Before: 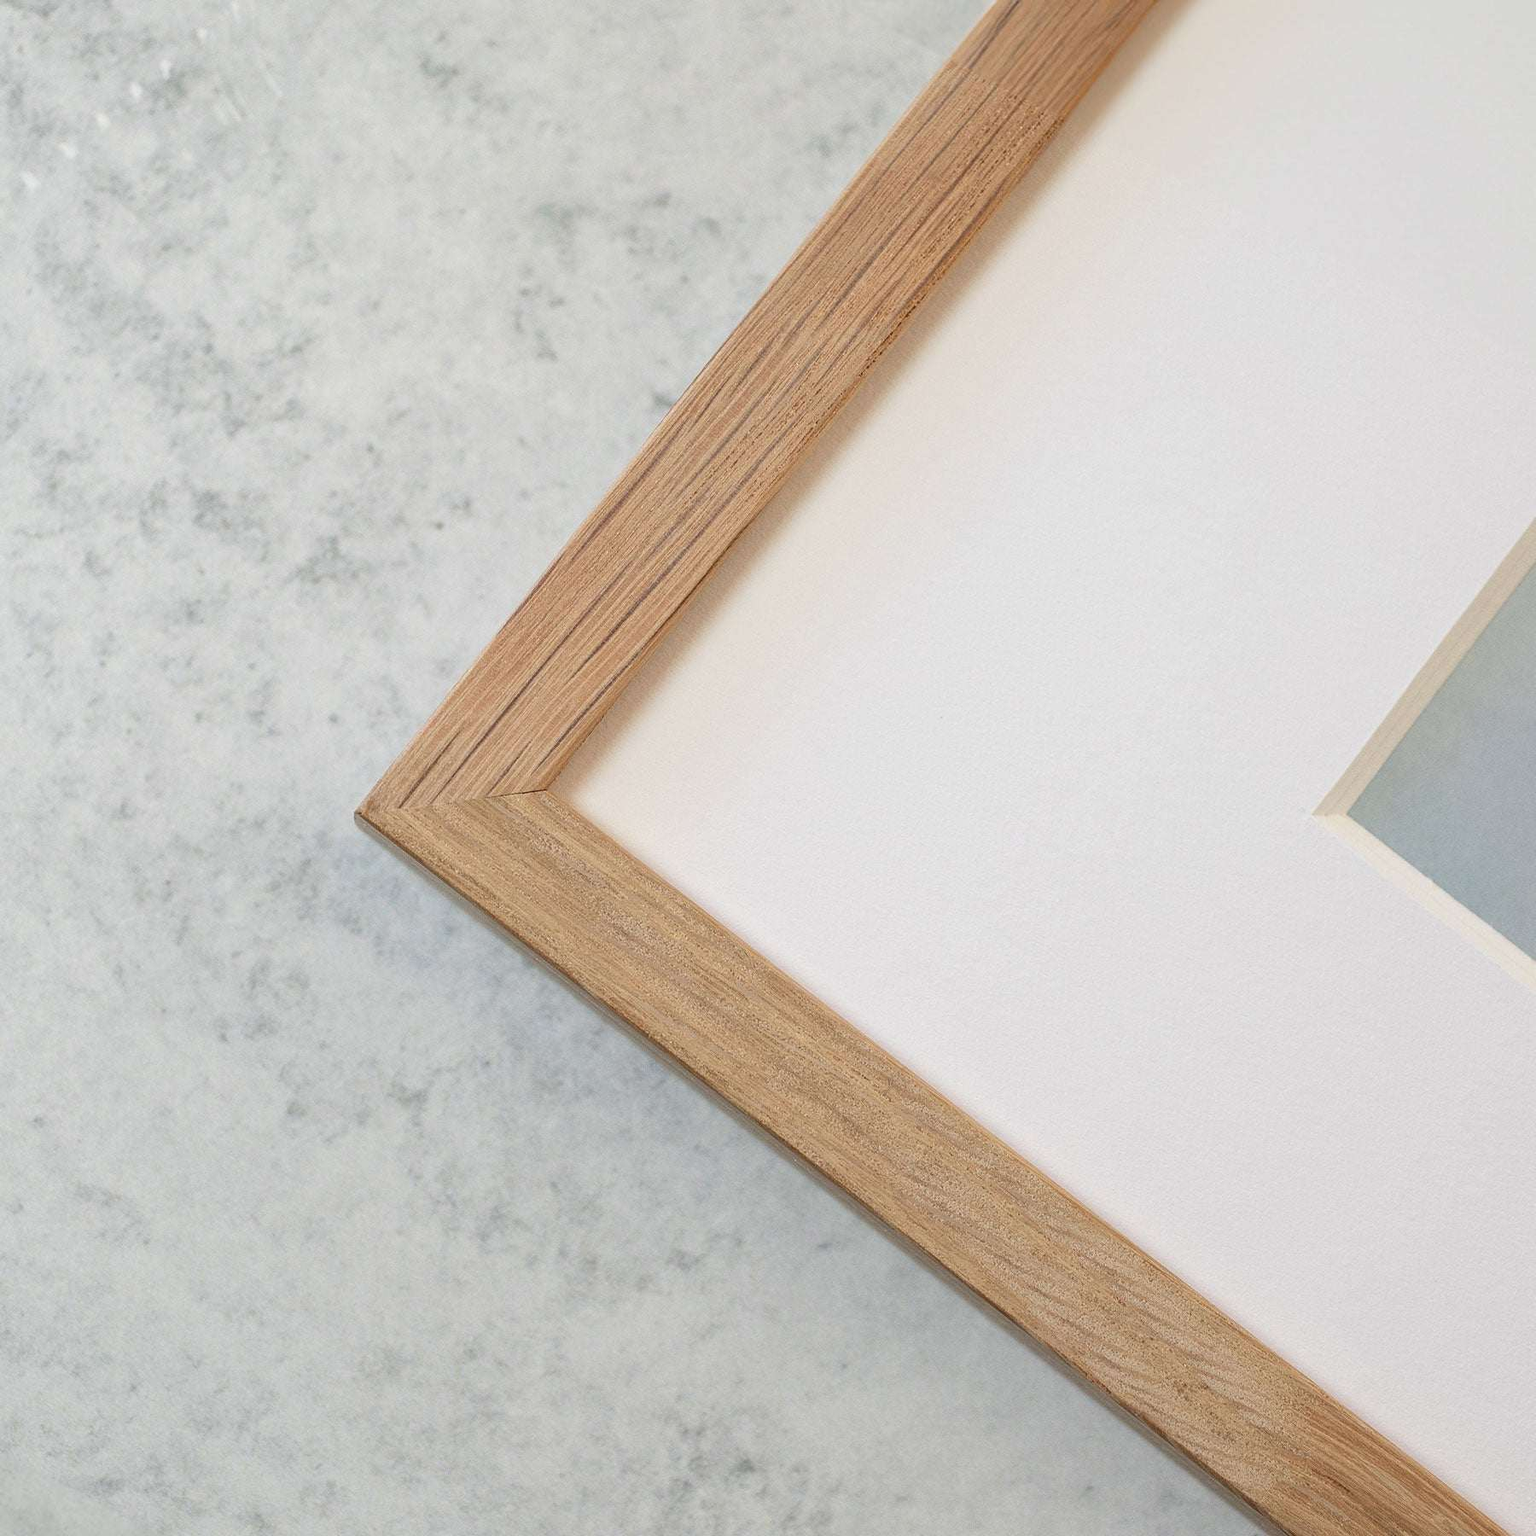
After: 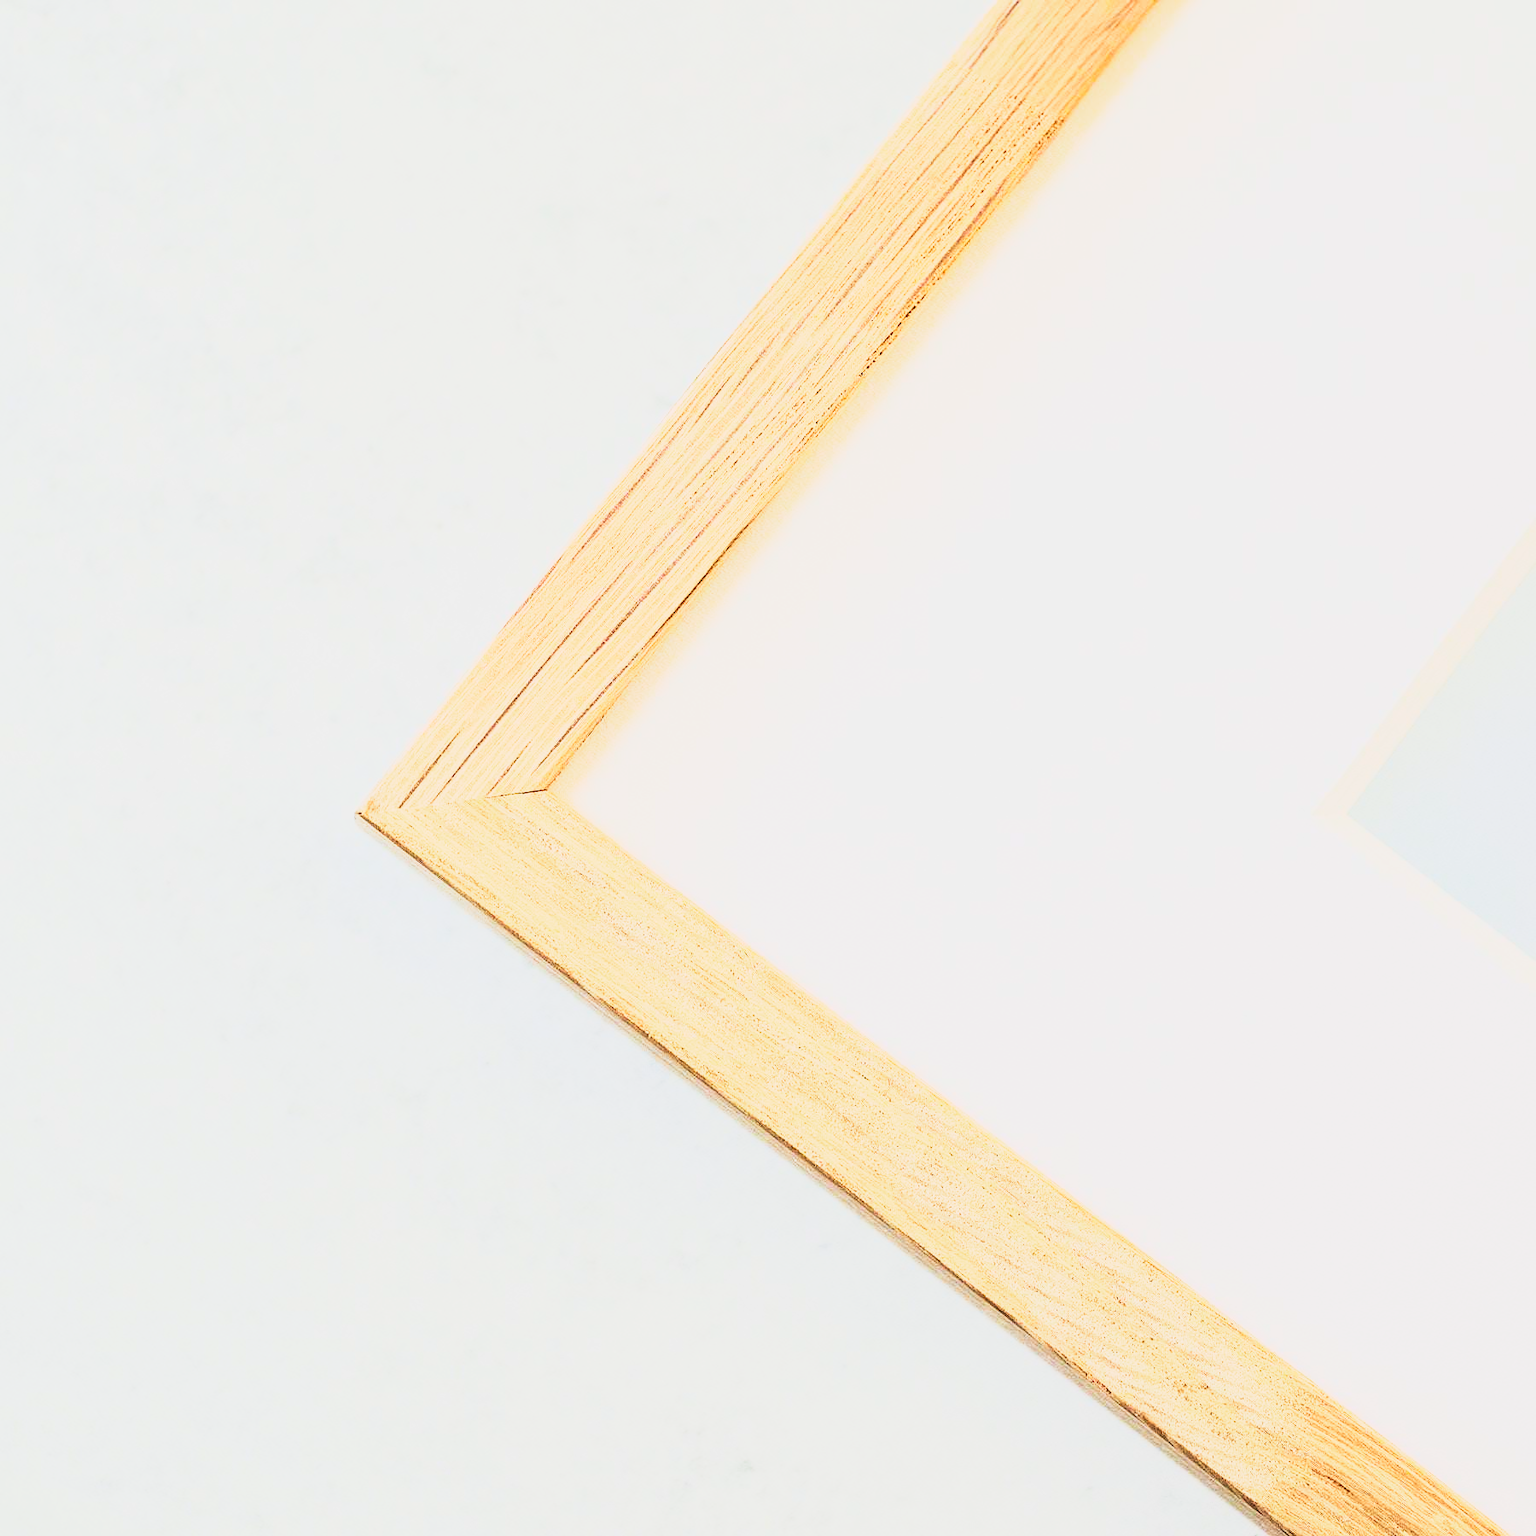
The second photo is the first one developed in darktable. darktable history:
velvia: on, module defaults
contrast brightness saturation: brightness -0.02, saturation 0.35
base curve: curves: ch0 [(0, 0) (0.088, 0.125) (0.176, 0.251) (0.354, 0.501) (0.613, 0.749) (1, 0.877)], preserve colors none
rgb curve: curves: ch0 [(0, 0) (0.21, 0.15) (0.24, 0.21) (0.5, 0.75) (0.75, 0.96) (0.89, 0.99) (1, 1)]; ch1 [(0, 0.02) (0.21, 0.13) (0.25, 0.2) (0.5, 0.67) (0.75, 0.9) (0.89, 0.97) (1, 1)]; ch2 [(0, 0.02) (0.21, 0.13) (0.25, 0.2) (0.5, 0.67) (0.75, 0.9) (0.89, 0.97) (1, 1)], compensate middle gray true
